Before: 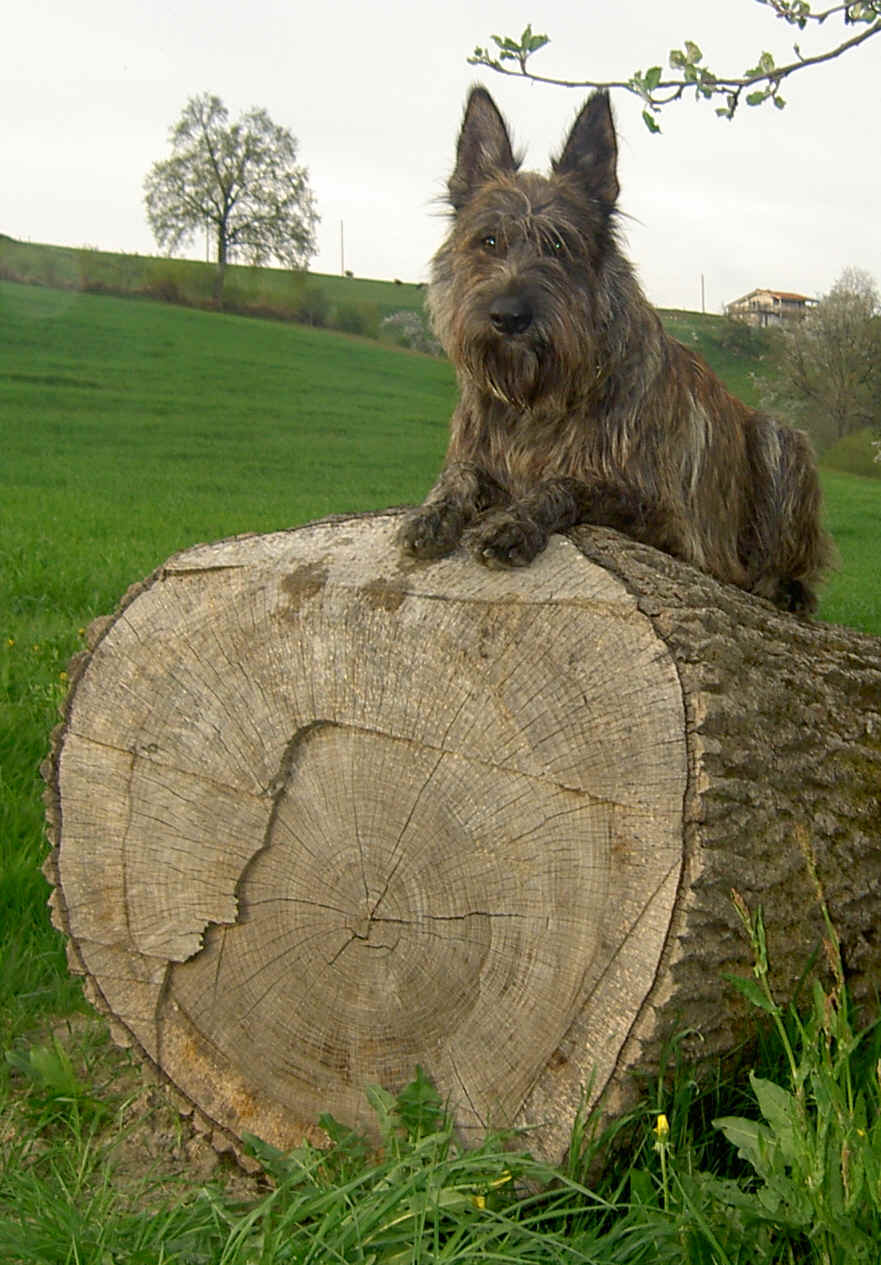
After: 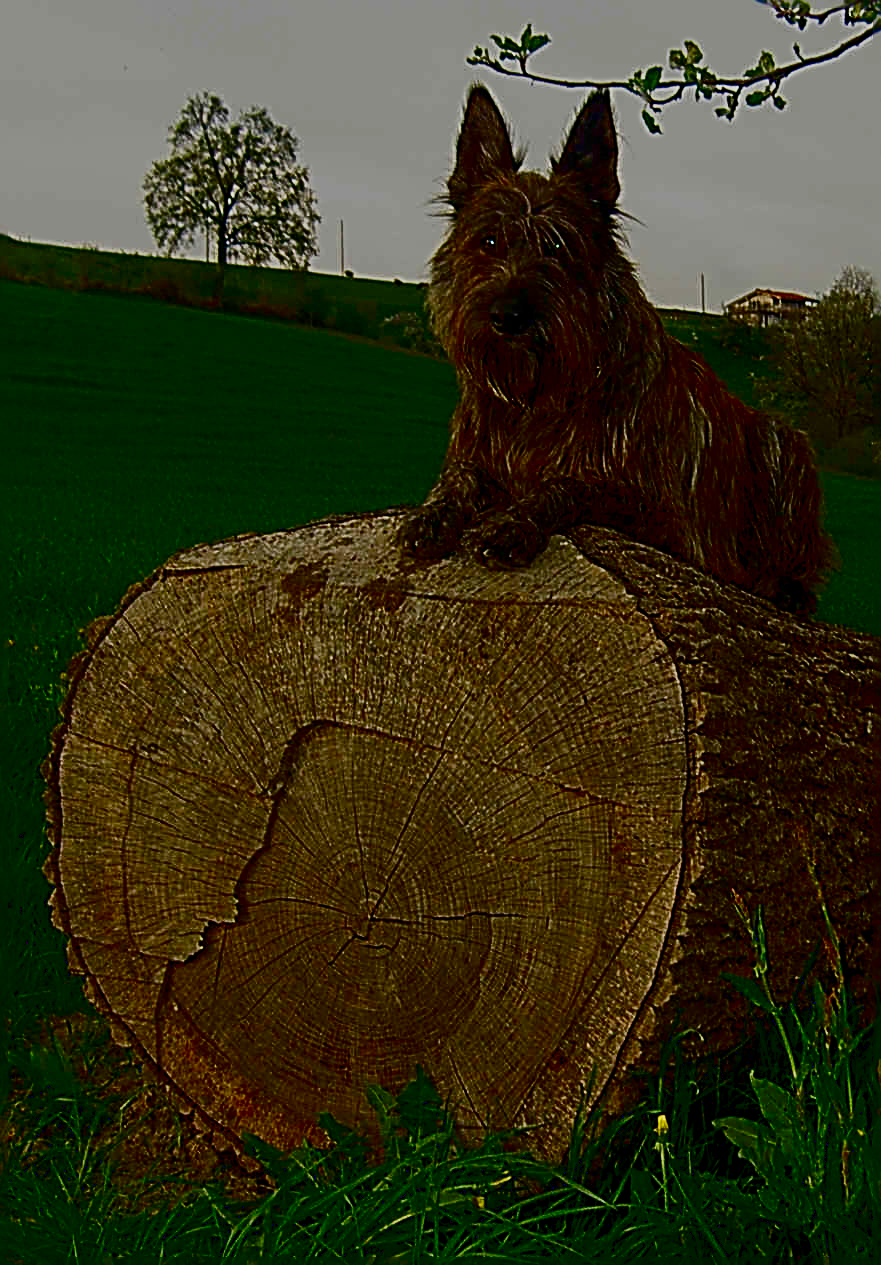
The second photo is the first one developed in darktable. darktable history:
contrast brightness saturation: brightness -1, saturation 1
sharpen: radius 3.158, amount 1.731
filmic rgb: black relative exposure -16 EV, white relative exposure 6.12 EV, hardness 5.22
